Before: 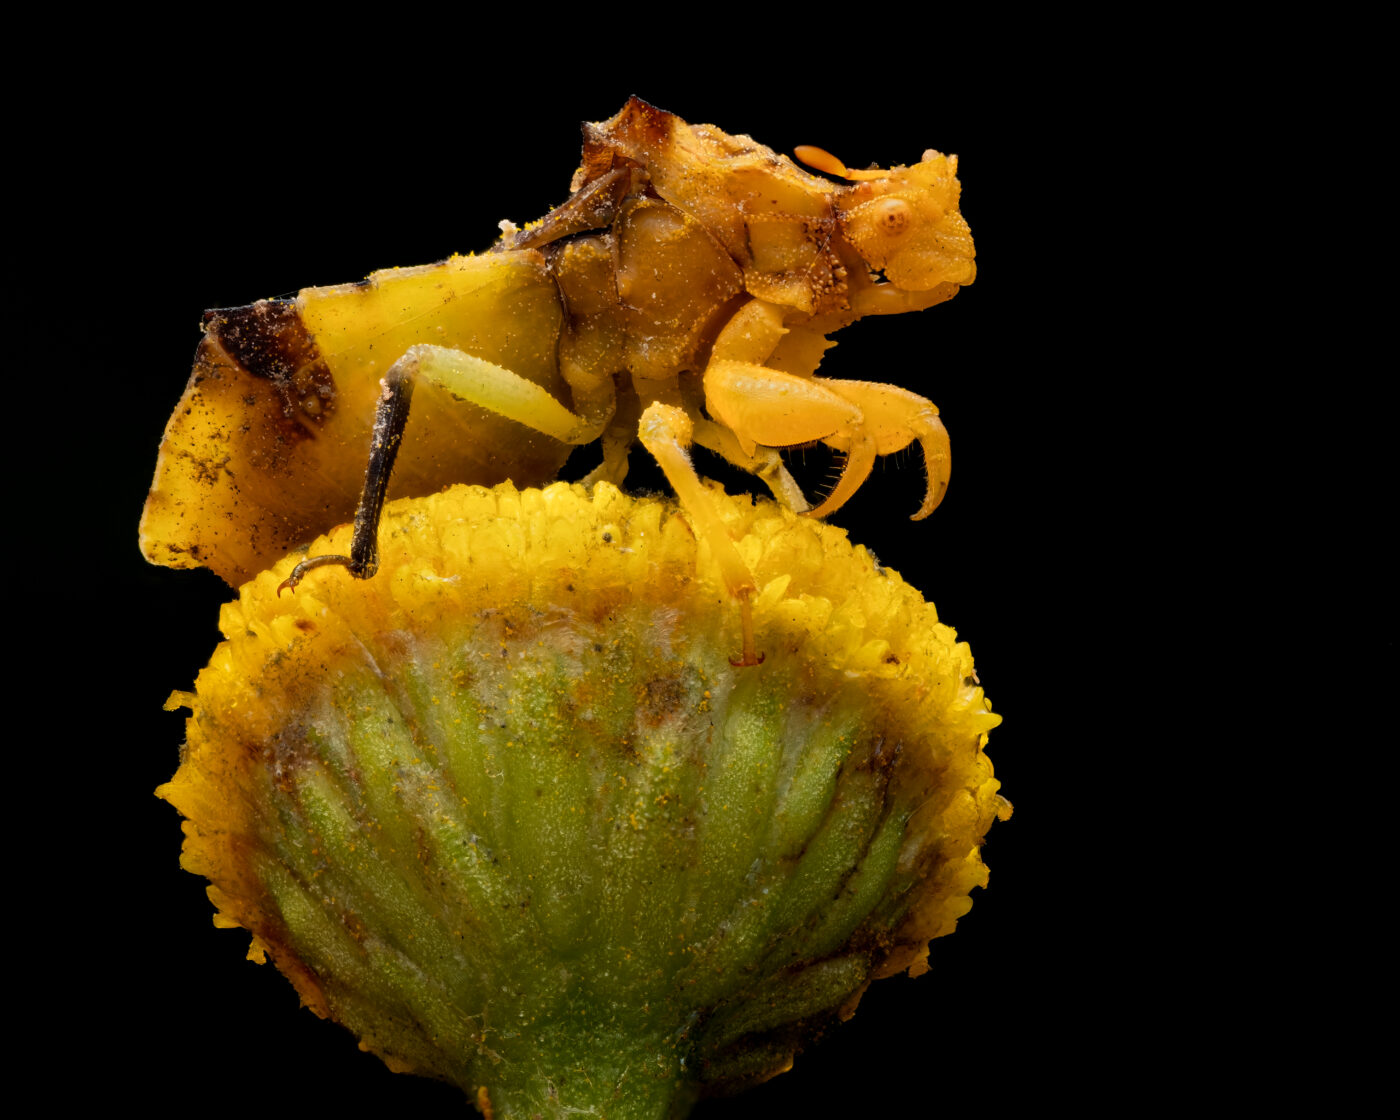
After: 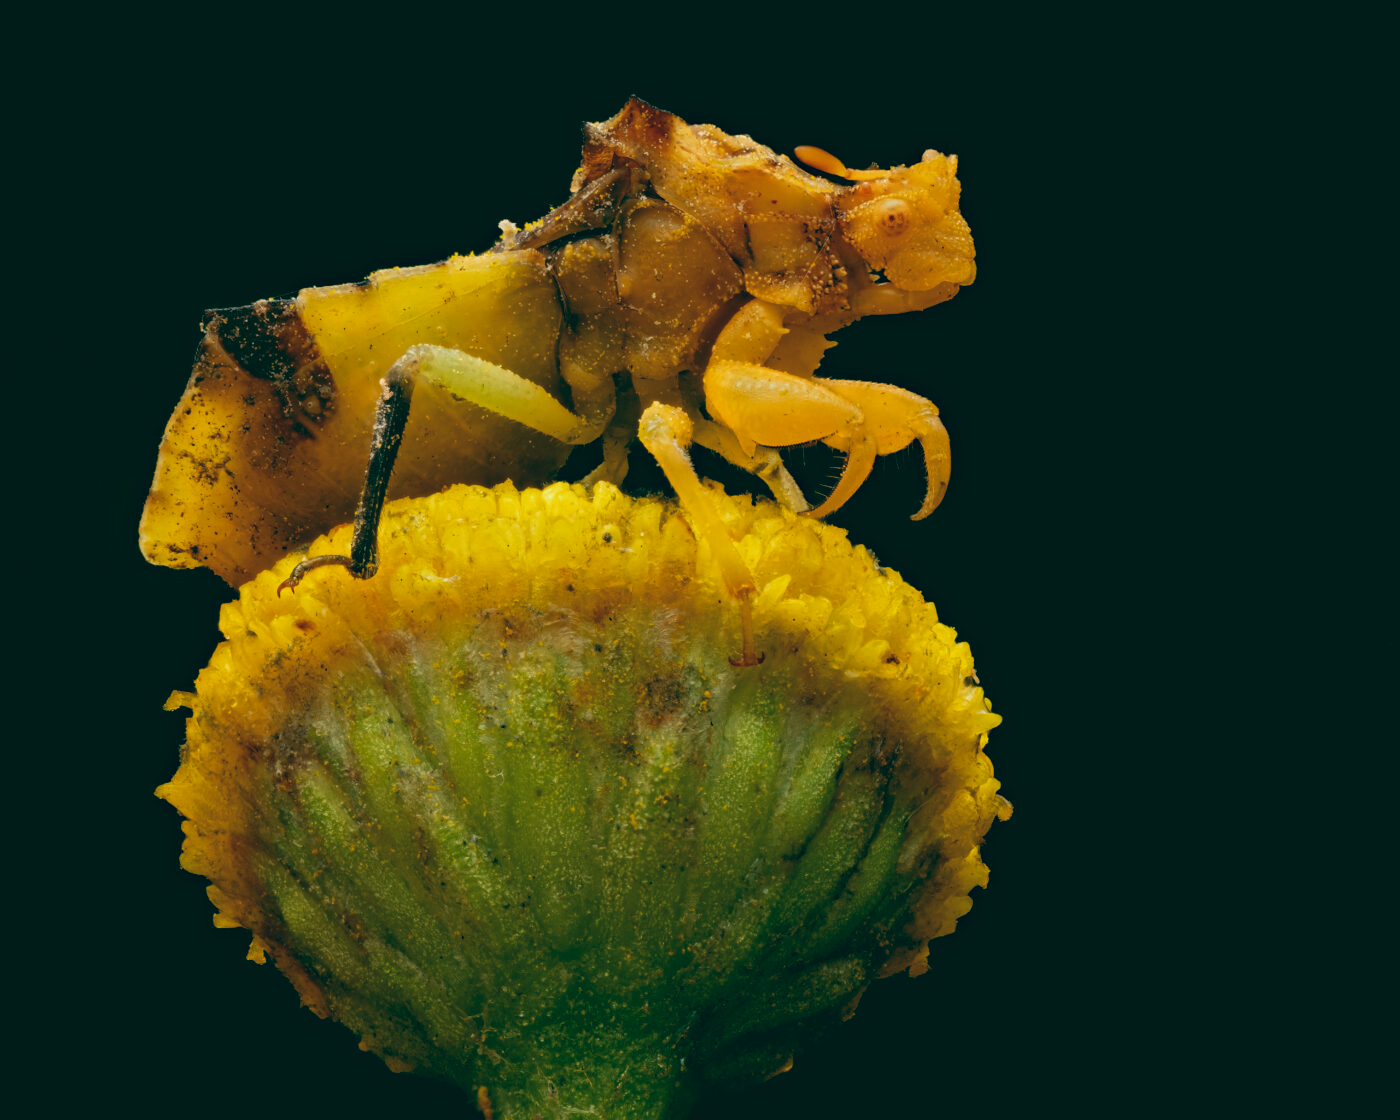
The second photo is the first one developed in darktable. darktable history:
color balance: lift [1.005, 0.99, 1.007, 1.01], gamma [1, 1.034, 1.032, 0.966], gain [0.873, 1.055, 1.067, 0.933]
haze removal: compatibility mode true, adaptive false
